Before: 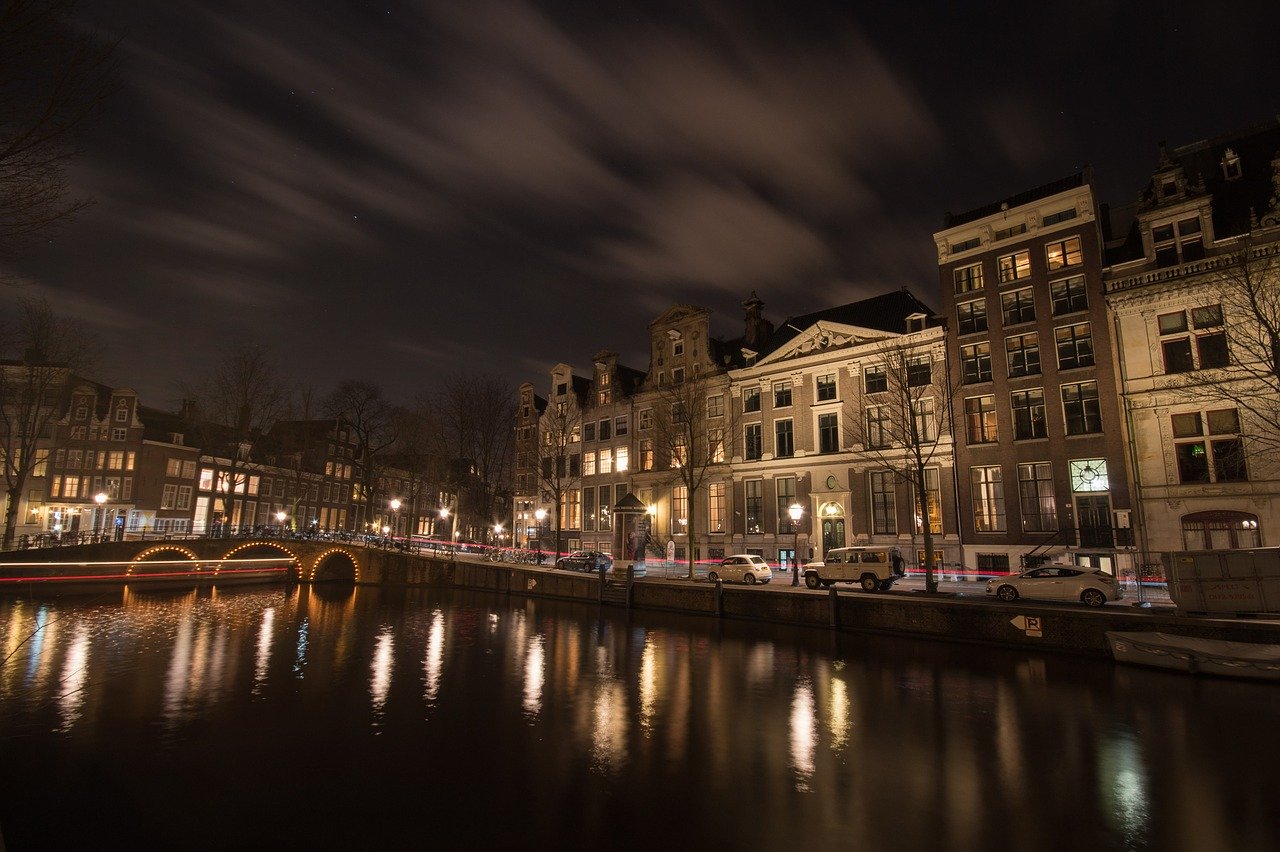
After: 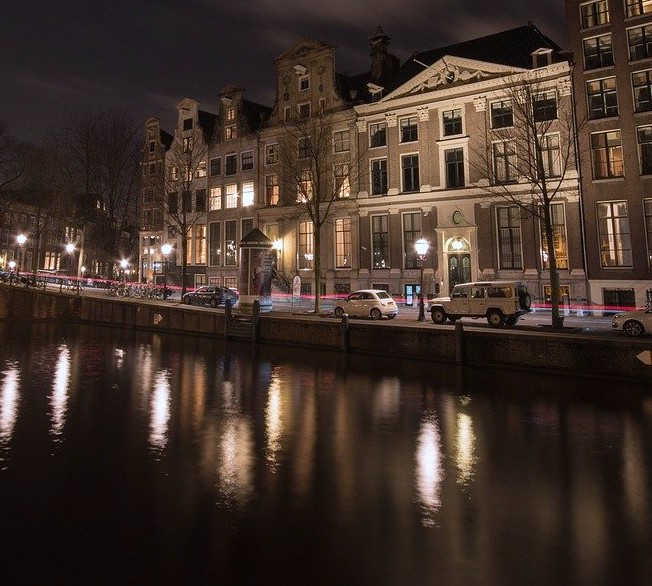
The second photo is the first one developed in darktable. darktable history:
color calibration: illuminant as shot in camera, x 0.37, y 0.382, temperature 4313.32 K
crop and rotate: left 29.237%, top 31.152%, right 19.807%
